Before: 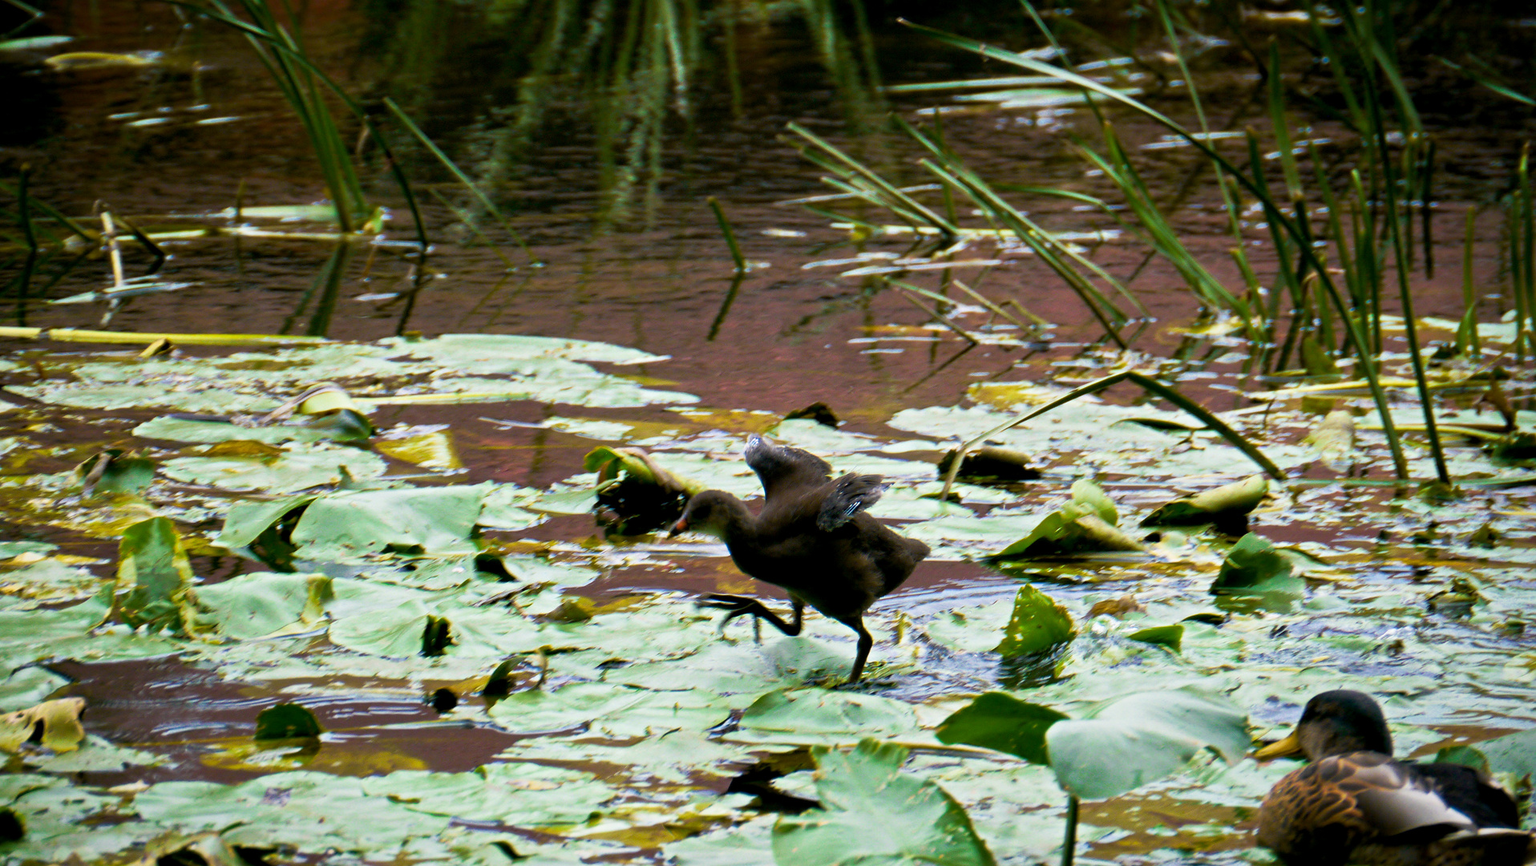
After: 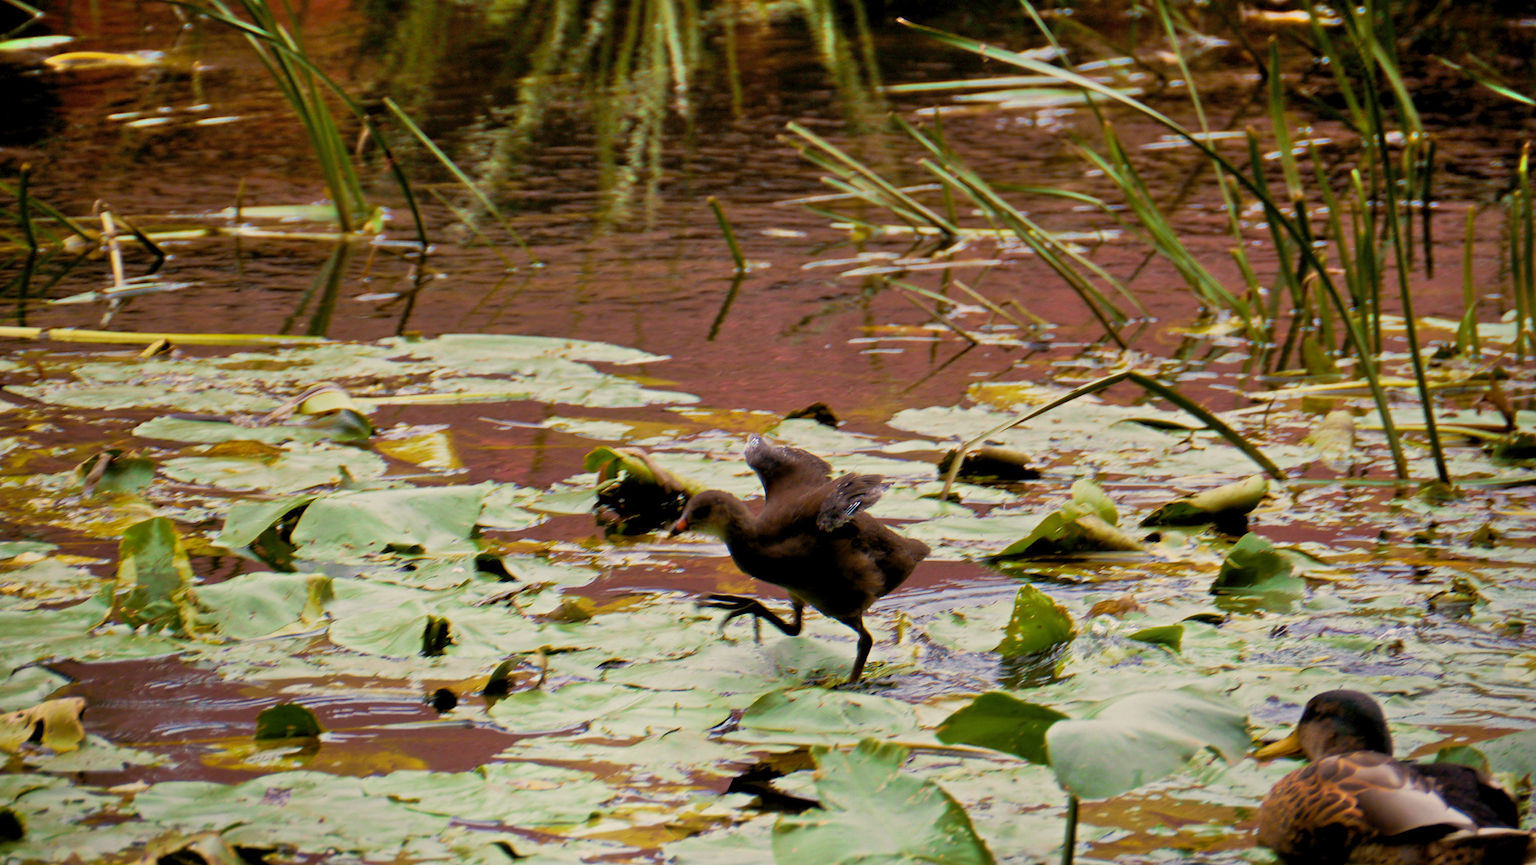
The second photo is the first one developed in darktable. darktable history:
exposure: compensate highlight preservation false
shadows and highlights: highlights 70.7, soften with gaussian
tone equalizer: -8 EV 0.25 EV, -7 EV 0.417 EV, -6 EV 0.417 EV, -5 EV 0.25 EV, -3 EV -0.25 EV, -2 EV -0.417 EV, -1 EV -0.417 EV, +0 EV -0.25 EV, edges refinement/feathering 500, mask exposure compensation -1.57 EV, preserve details guided filter
rgb levels: mode RGB, independent channels, levels [[0, 0.474, 1], [0, 0.5, 1], [0, 0.5, 1]]
white balance: red 1.029, blue 0.92
